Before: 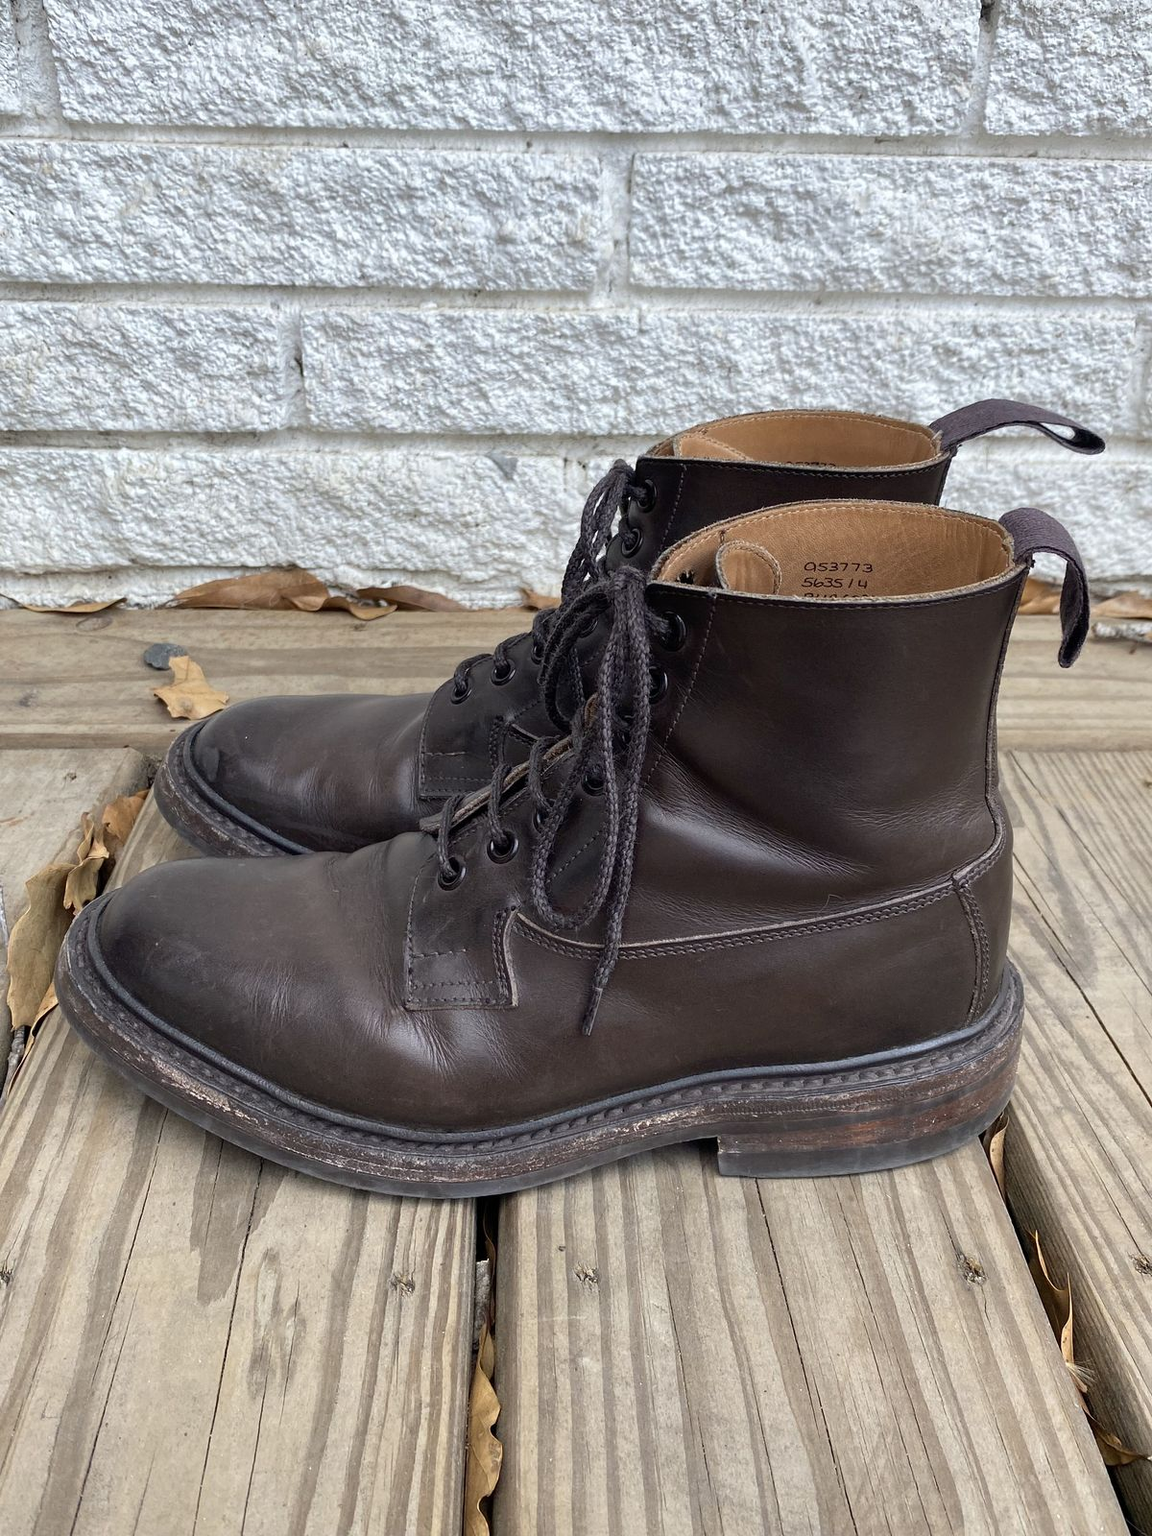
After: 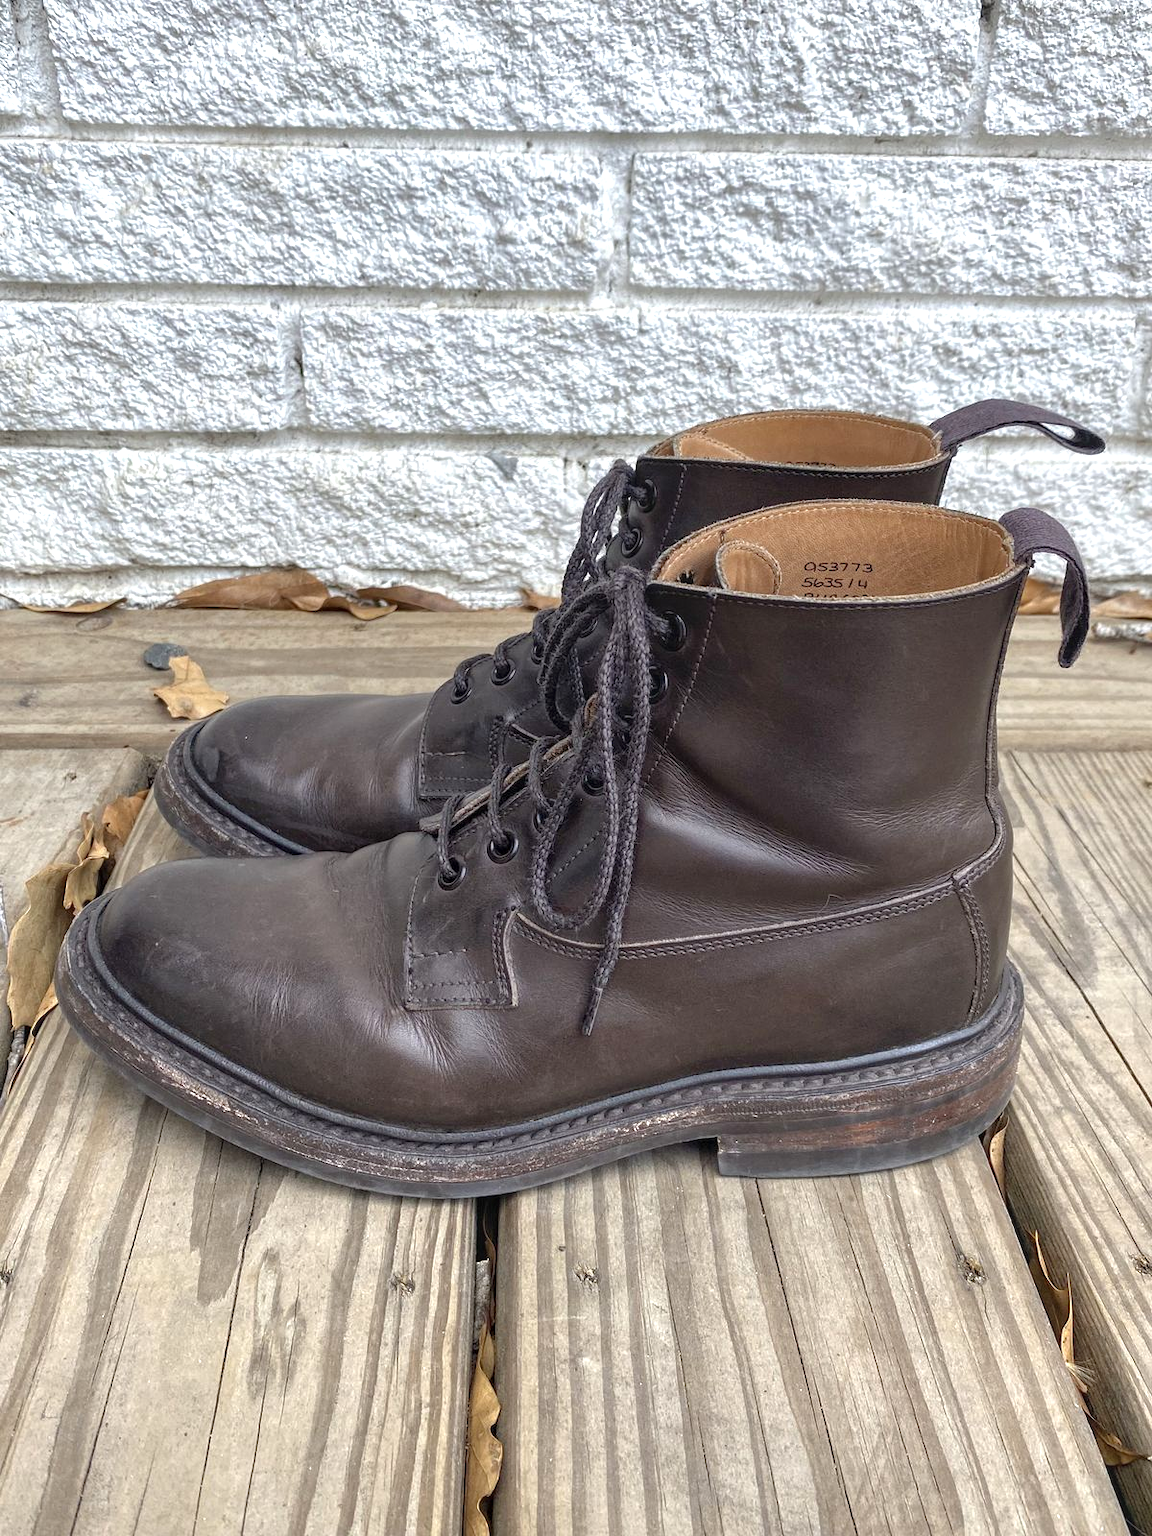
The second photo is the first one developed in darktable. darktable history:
white balance: emerald 1
exposure: black level correction -0.002, exposure 0.708 EV, compensate exposure bias true, compensate highlight preservation false
local contrast: on, module defaults
vibrance: on, module defaults
tone equalizer: -8 EV 0.25 EV, -7 EV 0.417 EV, -6 EV 0.417 EV, -5 EV 0.25 EV, -3 EV -0.25 EV, -2 EV -0.417 EV, -1 EV -0.417 EV, +0 EV -0.25 EV, edges refinement/feathering 500, mask exposure compensation -1.57 EV, preserve details guided filter
